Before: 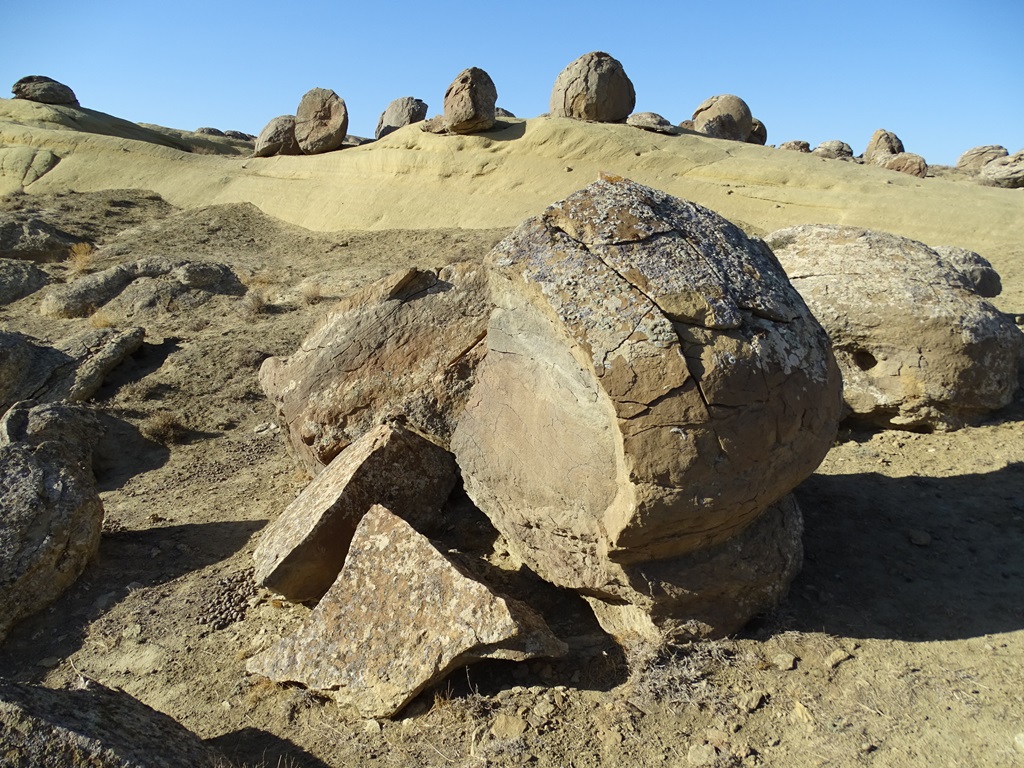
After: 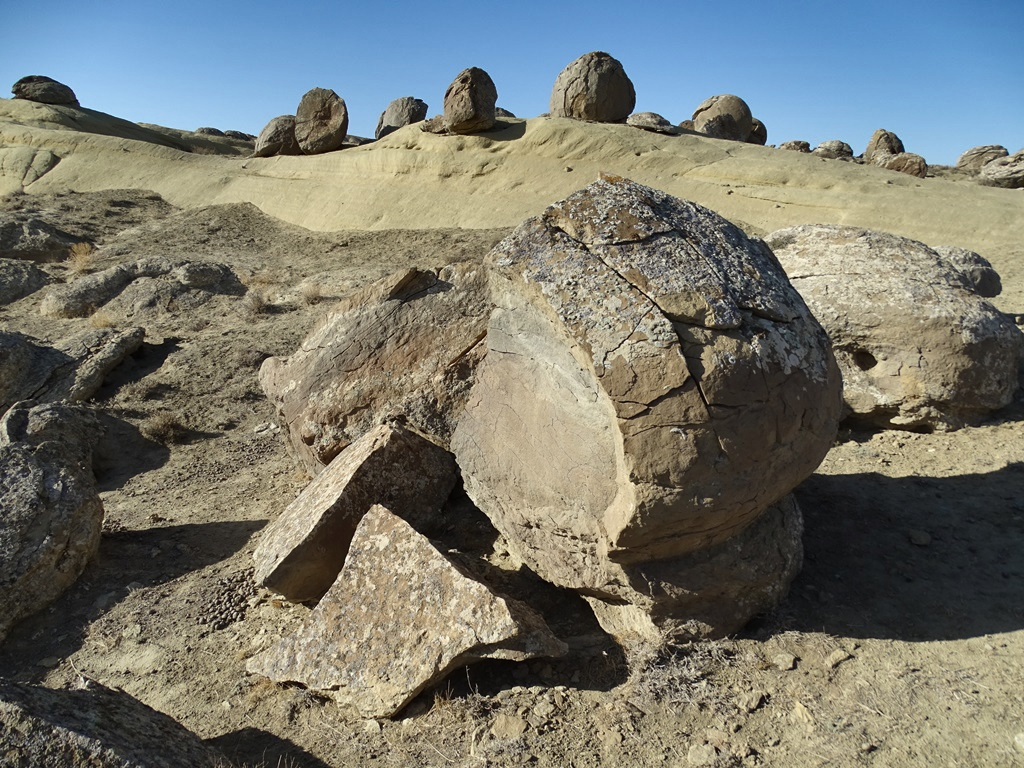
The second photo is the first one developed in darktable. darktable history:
shadows and highlights: shadows 20.75, highlights -81.72, soften with gaussian
color zones: curves: ch0 [(0, 0.5) (0.143, 0.5) (0.286, 0.5) (0.429, 0.504) (0.571, 0.5) (0.714, 0.509) (0.857, 0.5) (1, 0.5)]; ch1 [(0, 0.425) (0.143, 0.425) (0.286, 0.375) (0.429, 0.405) (0.571, 0.5) (0.714, 0.47) (0.857, 0.425) (1, 0.435)]; ch2 [(0, 0.5) (0.143, 0.5) (0.286, 0.5) (0.429, 0.517) (0.571, 0.5) (0.714, 0.51) (0.857, 0.5) (1, 0.5)]
